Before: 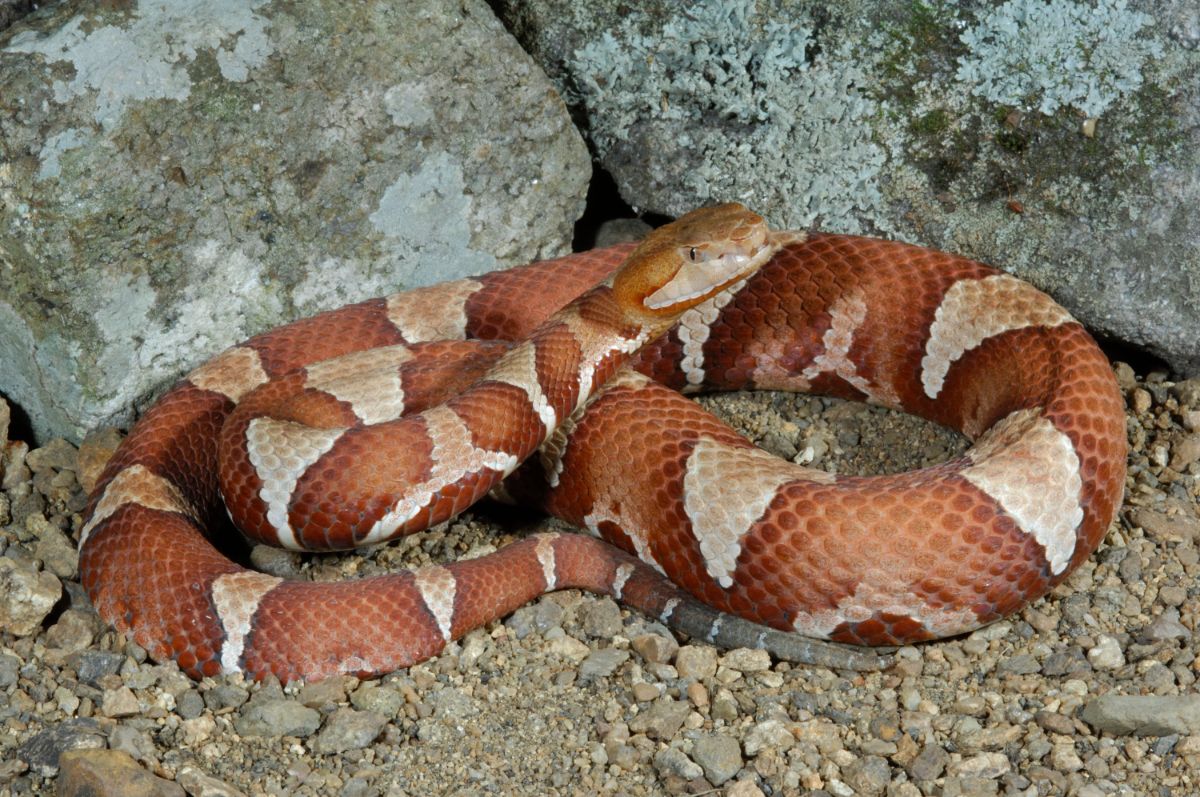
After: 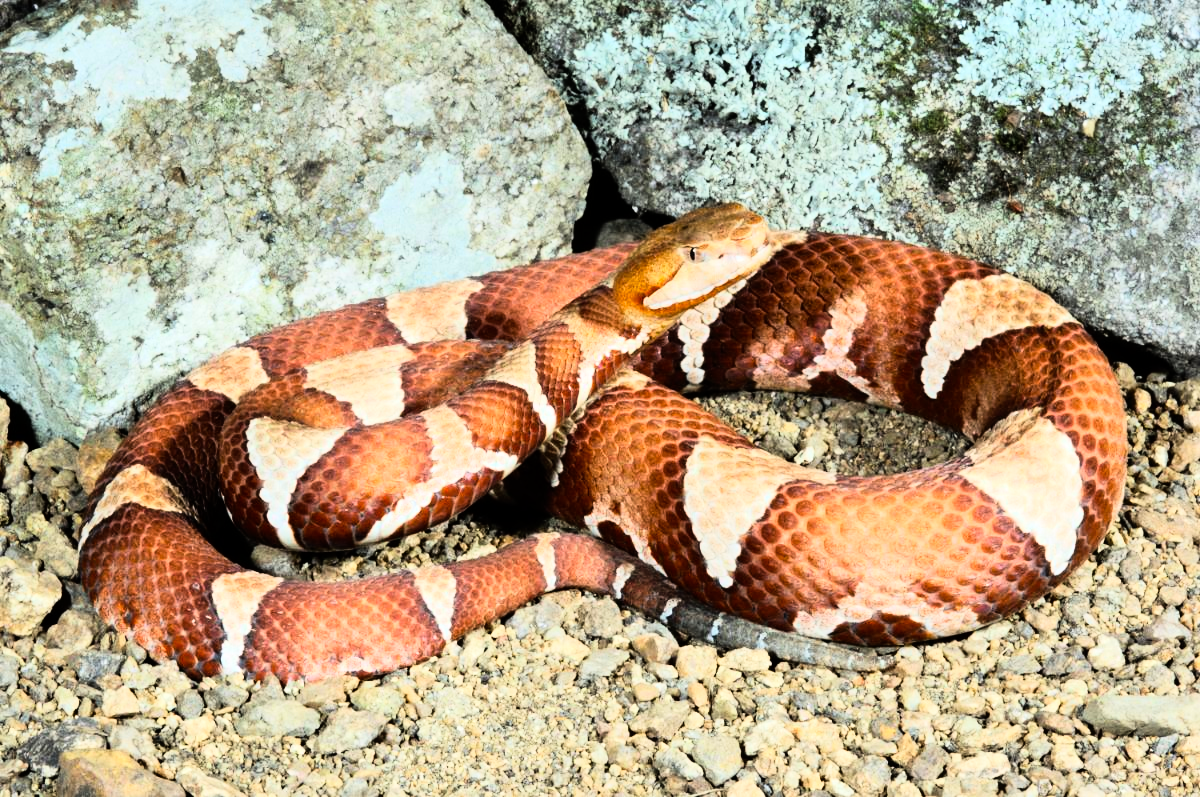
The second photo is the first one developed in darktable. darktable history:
rgb curve: curves: ch0 [(0, 0) (0.21, 0.15) (0.24, 0.21) (0.5, 0.75) (0.75, 0.96) (0.89, 0.99) (1, 1)]; ch1 [(0, 0.02) (0.21, 0.13) (0.25, 0.2) (0.5, 0.67) (0.75, 0.9) (0.89, 0.97) (1, 1)]; ch2 [(0, 0.02) (0.21, 0.13) (0.25, 0.2) (0.5, 0.67) (0.75, 0.9) (0.89, 0.97) (1, 1)], compensate middle gray true
color balance: output saturation 110%
